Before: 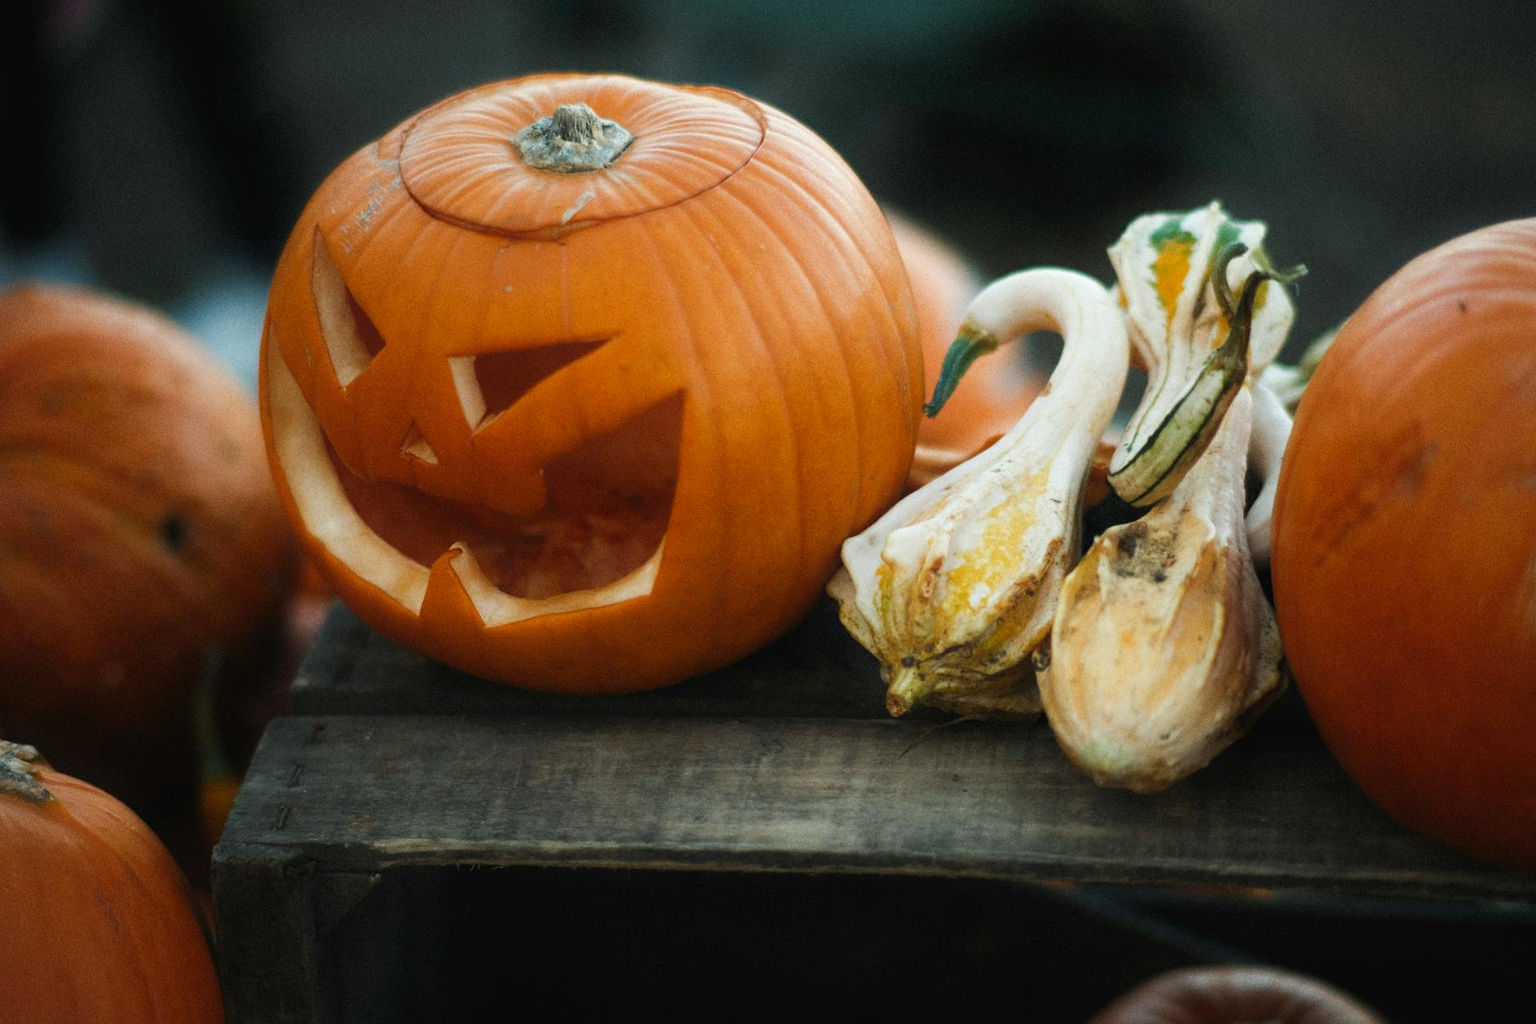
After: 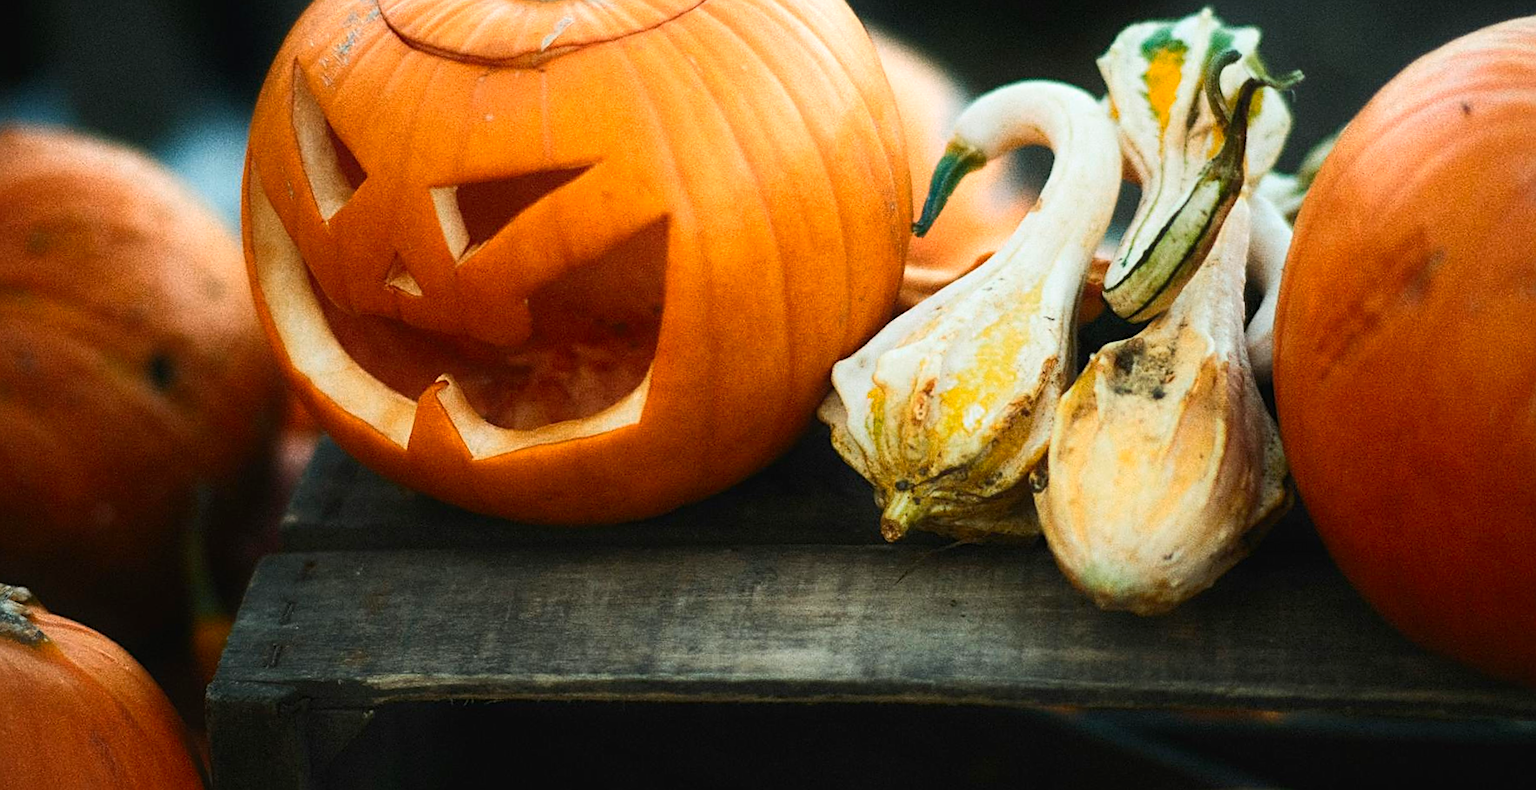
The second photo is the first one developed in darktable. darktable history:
sharpen: on, module defaults
contrast brightness saturation: contrast 0.23, brightness 0.1, saturation 0.29
color zones: curves: ch0 [(0, 0.465) (0.092, 0.596) (0.289, 0.464) (0.429, 0.453) (0.571, 0.464) (0.714, 0.455) (0.857, 0.462) (1, 0.465)]
crop and rotate: top 15.774%, bottom 5.506%
rotate and perspective: rotation -1.32°, lens shift (horizontal) -0.031, crop left 0.015, crop right 0.985, crop top 0.047, crop bottom 0.982
